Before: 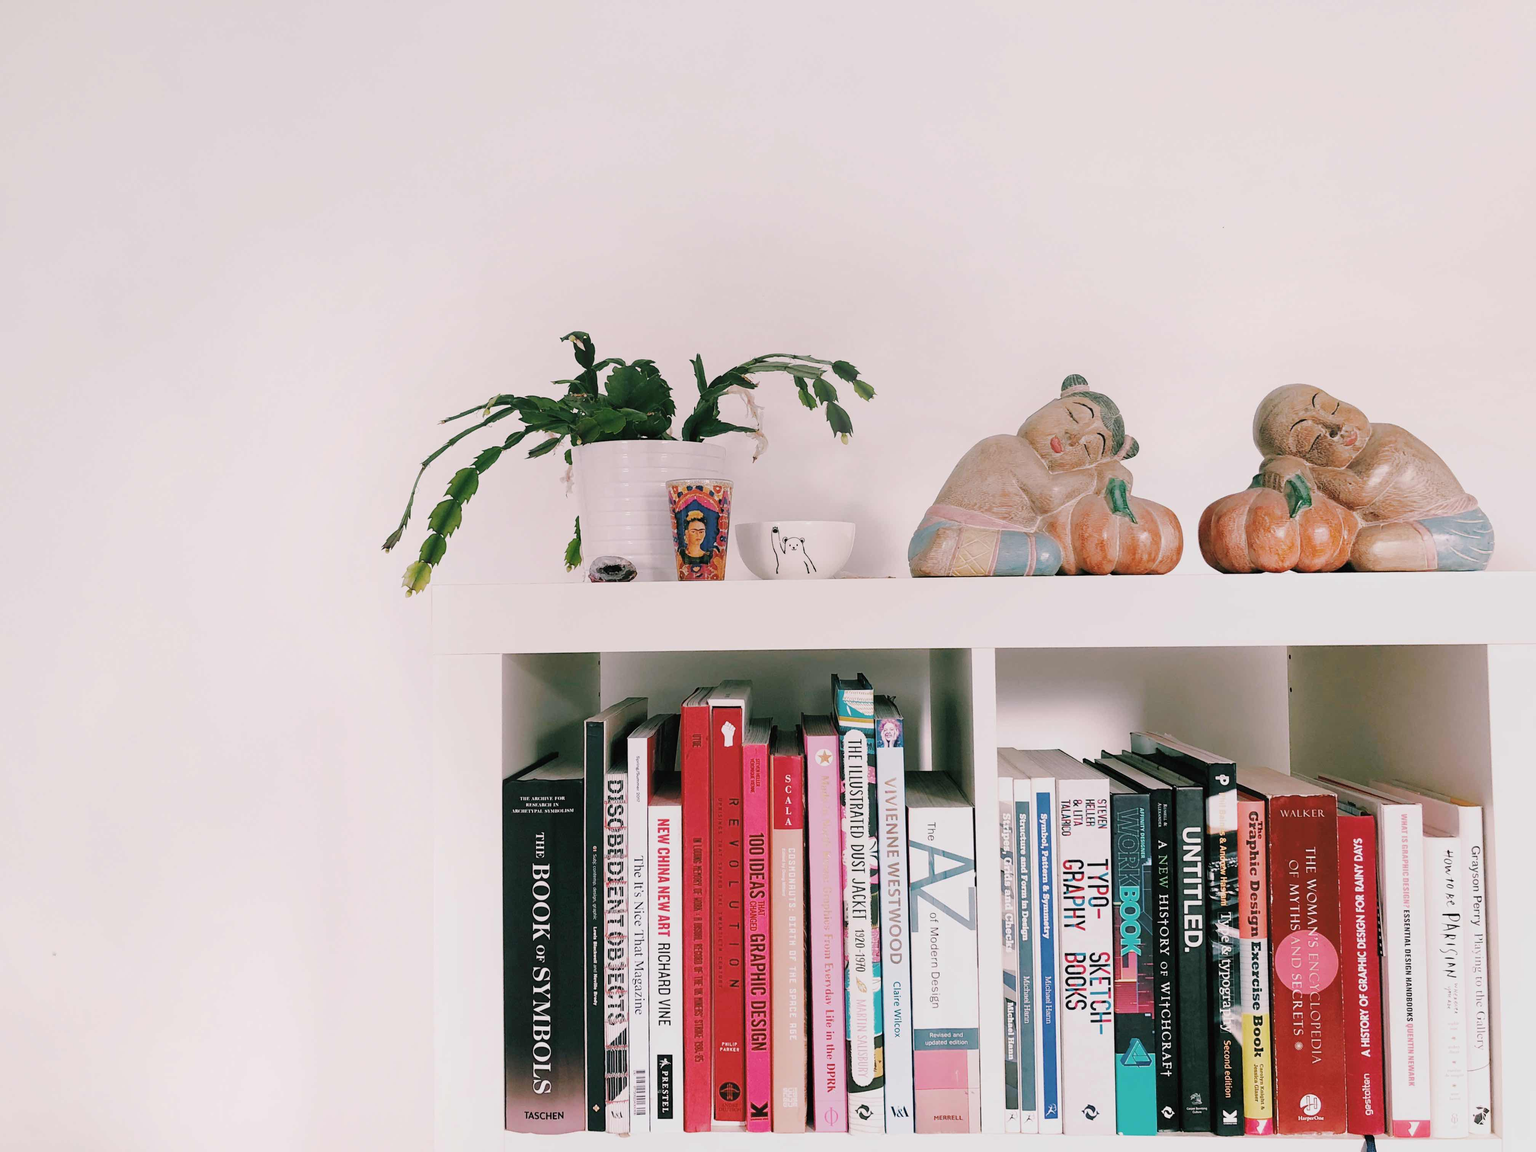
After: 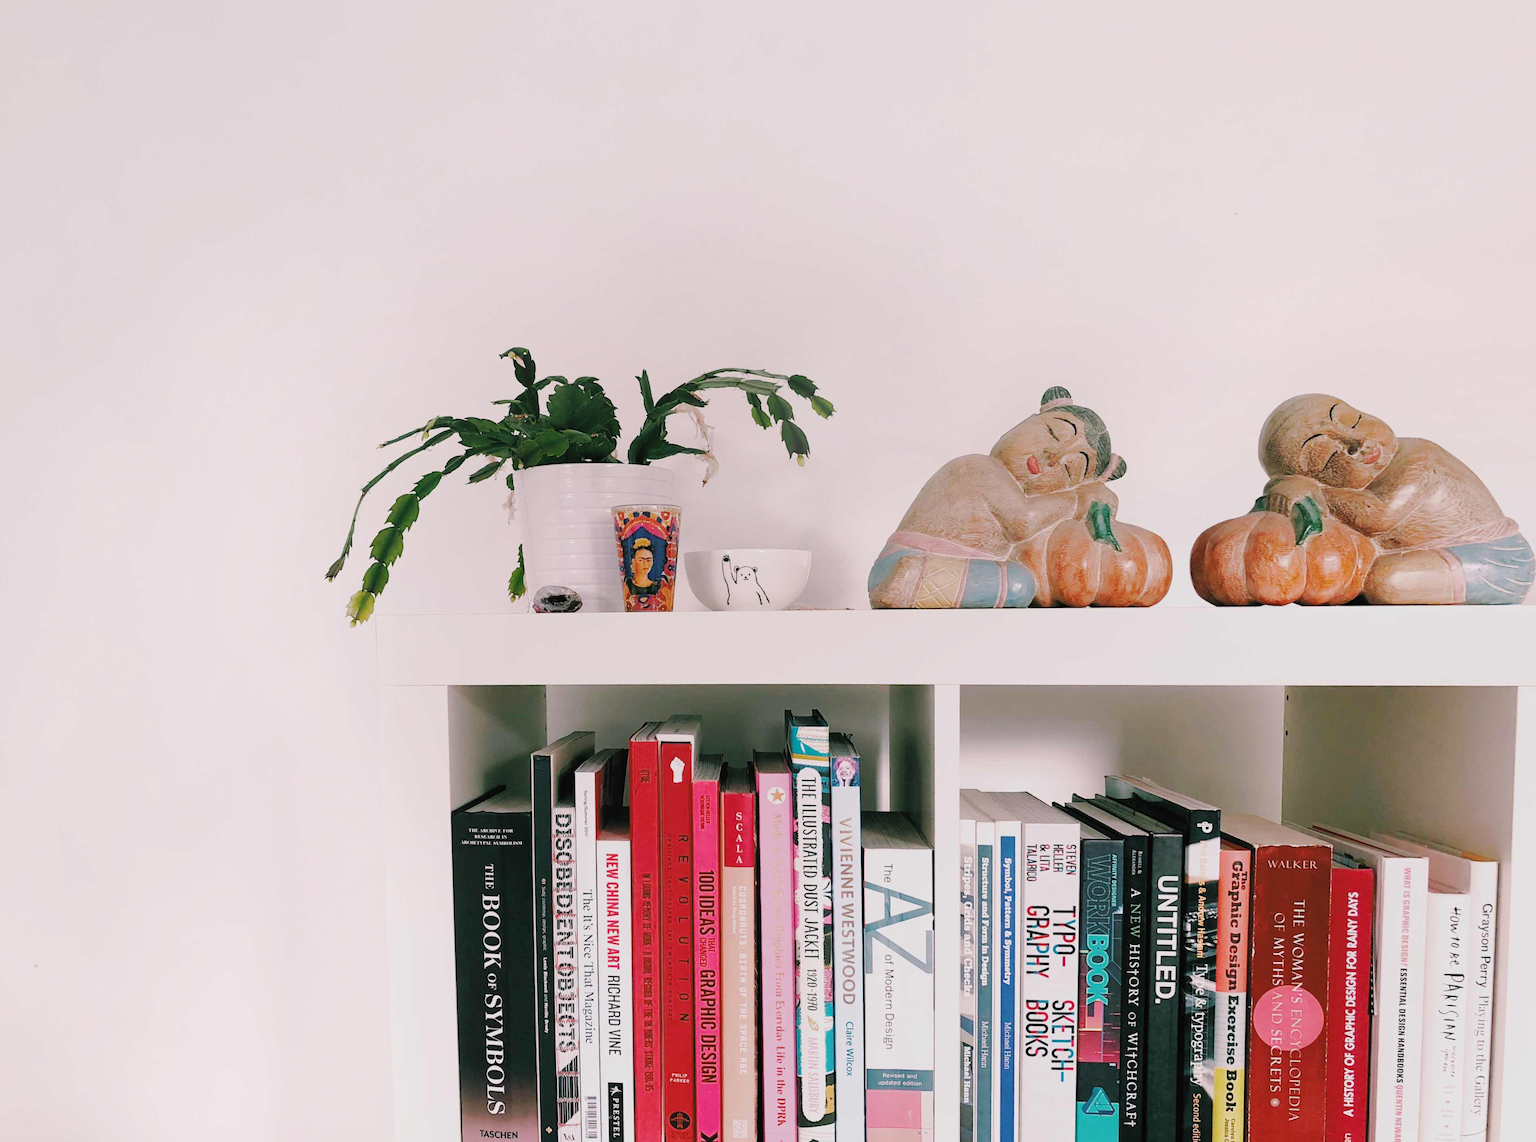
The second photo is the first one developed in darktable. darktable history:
vibrance: vibrance 15%
rotate and perspective: rotation 0.062°, lens shift (vertical) 0.115, lens shift (horizontal) -0.133, crop left 0.047, crop right 0.94, crop top 0.061, crop bottom 0.94
tone curve: curves: ch0 [(0, 0) (0.003, 0.003) (0.011, 0.011) (0.025, 0.024) (0.044, 0.043) (0.069, 0.068) (0.1, 0.097) (0.136, 0.133) (0.177, 0.173) (0.224, 0.219) (0.277, 0.27) (0.335, 0.327) (0.399, 0.39) (0.468, 0.457) (0.543, 0.545) (0.623, 0.625) (0.709, 0.71) (0.801, 0.801) (0.898, 0.898) (1, 1)], preserve colors none
